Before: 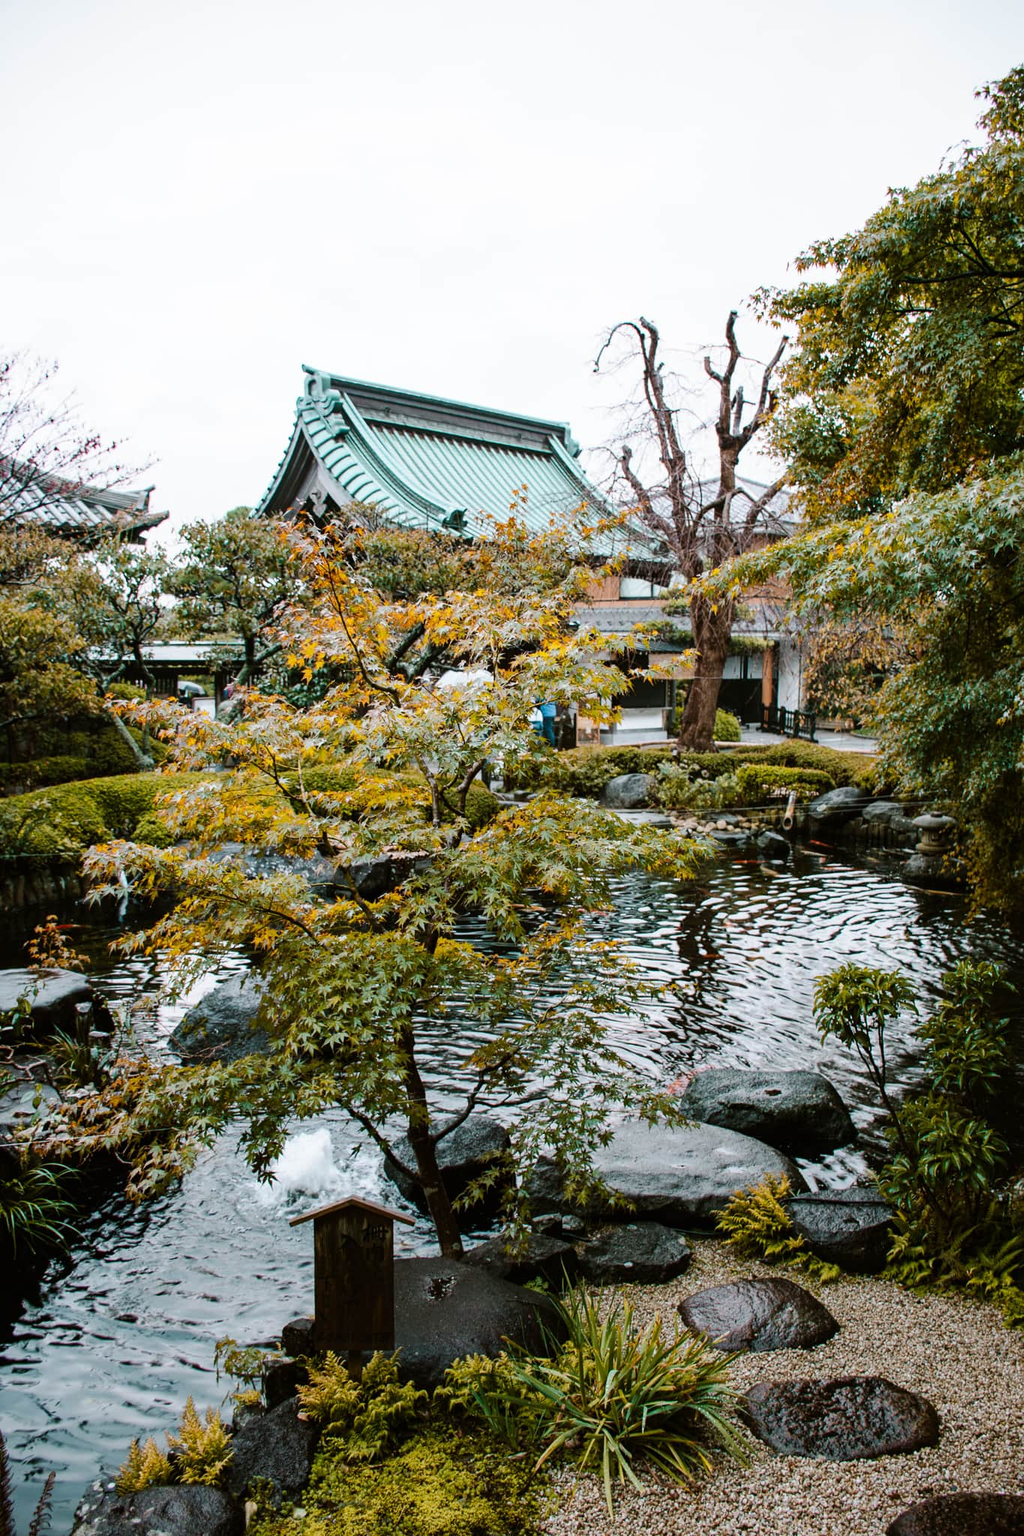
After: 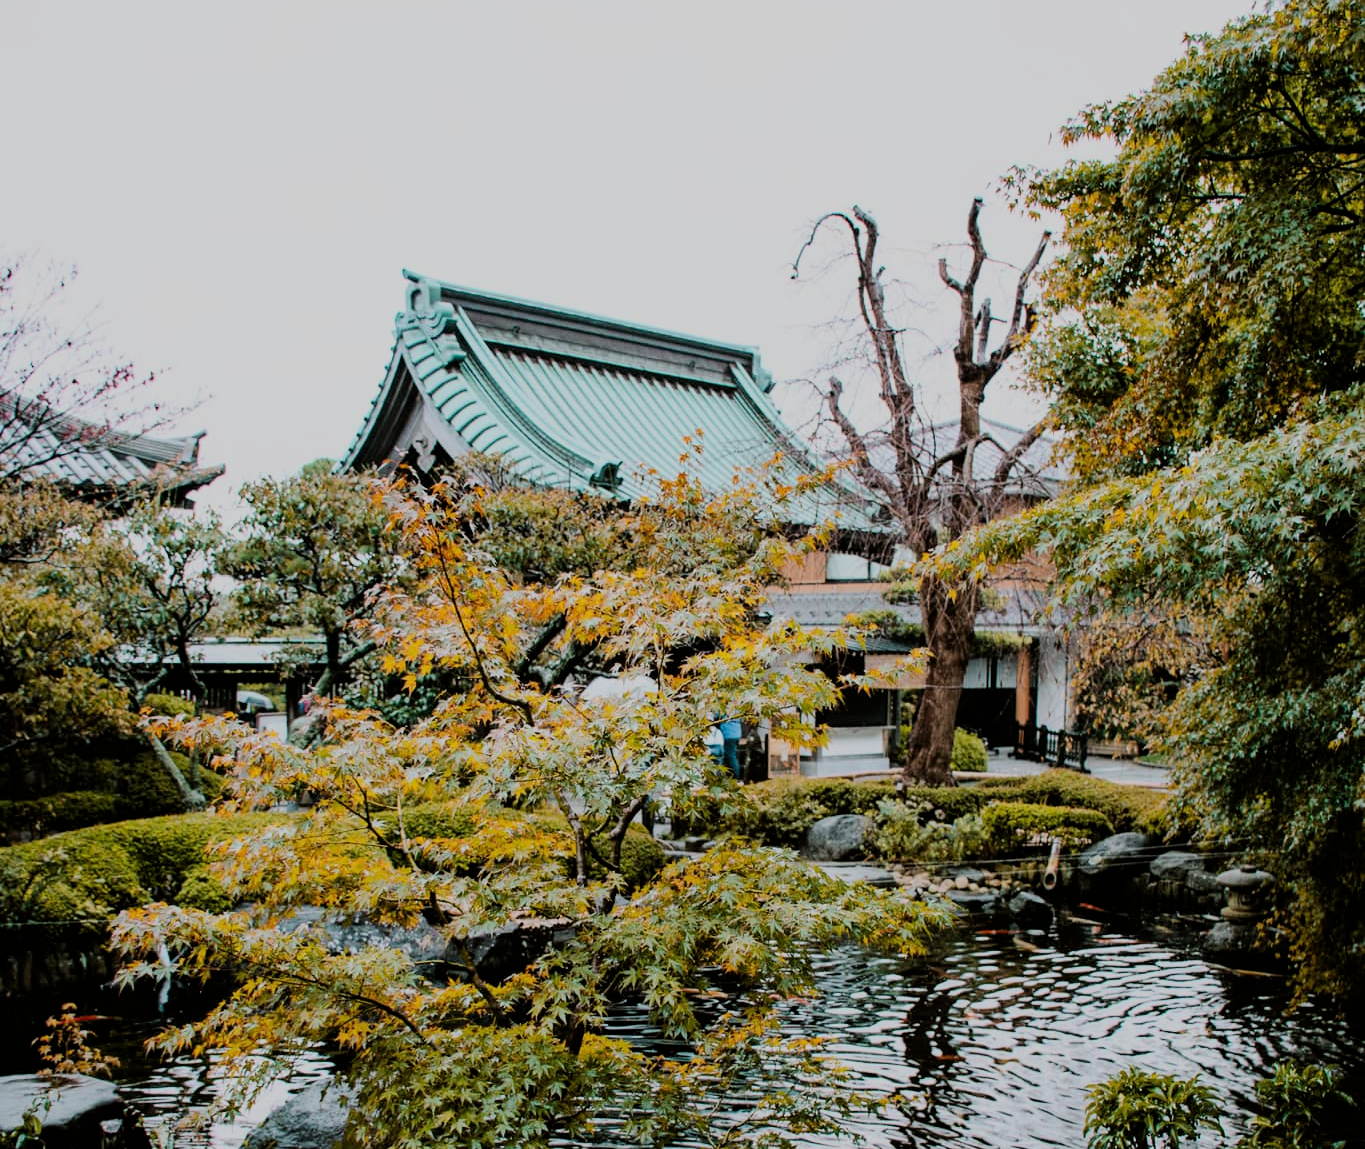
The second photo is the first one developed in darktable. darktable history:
crop and rotate: top 10.605%, bottom 33.274%
filmic rgb: black relative exposure -7.15 EV, white relative exposure 5.36 EV, hardness 3.02, color science v6 (2022)
